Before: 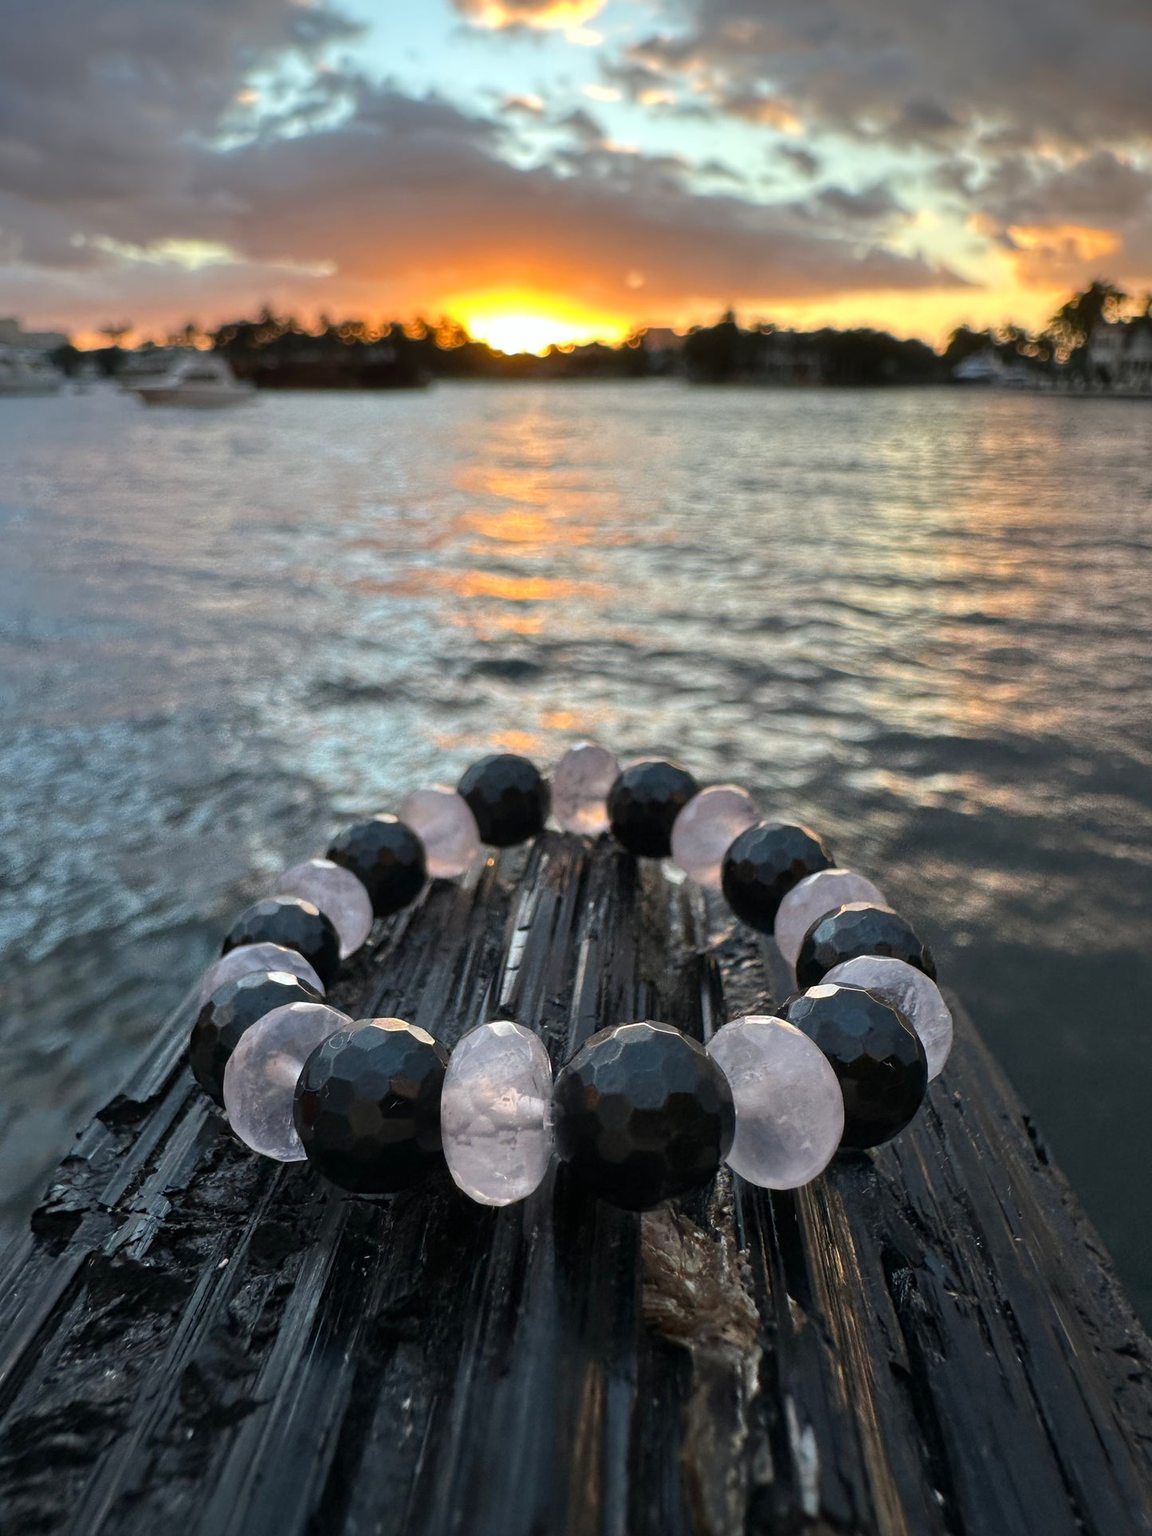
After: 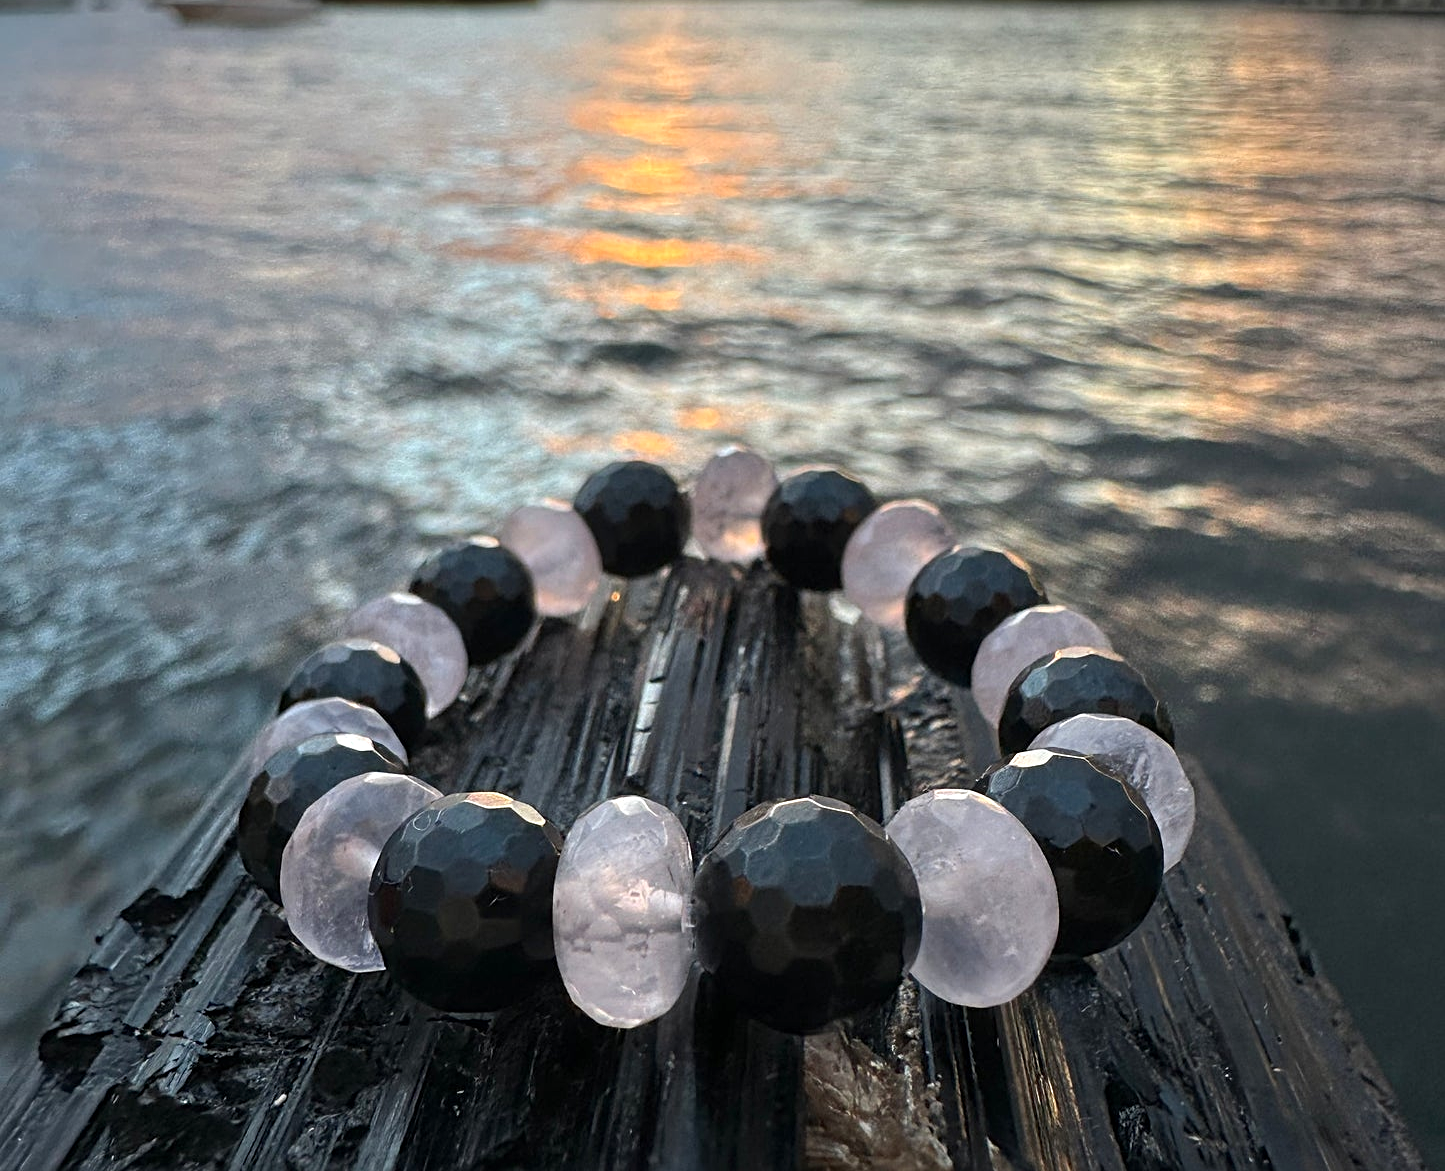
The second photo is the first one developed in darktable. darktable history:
exposure: exposure 0.208 EV, compensate exposure bias true, compensate highlight preservation false
sharpen: radius 2.14, amount 0.38, threshold 0.212
crop and rotate: top 25.212%, bottom 13.991%
